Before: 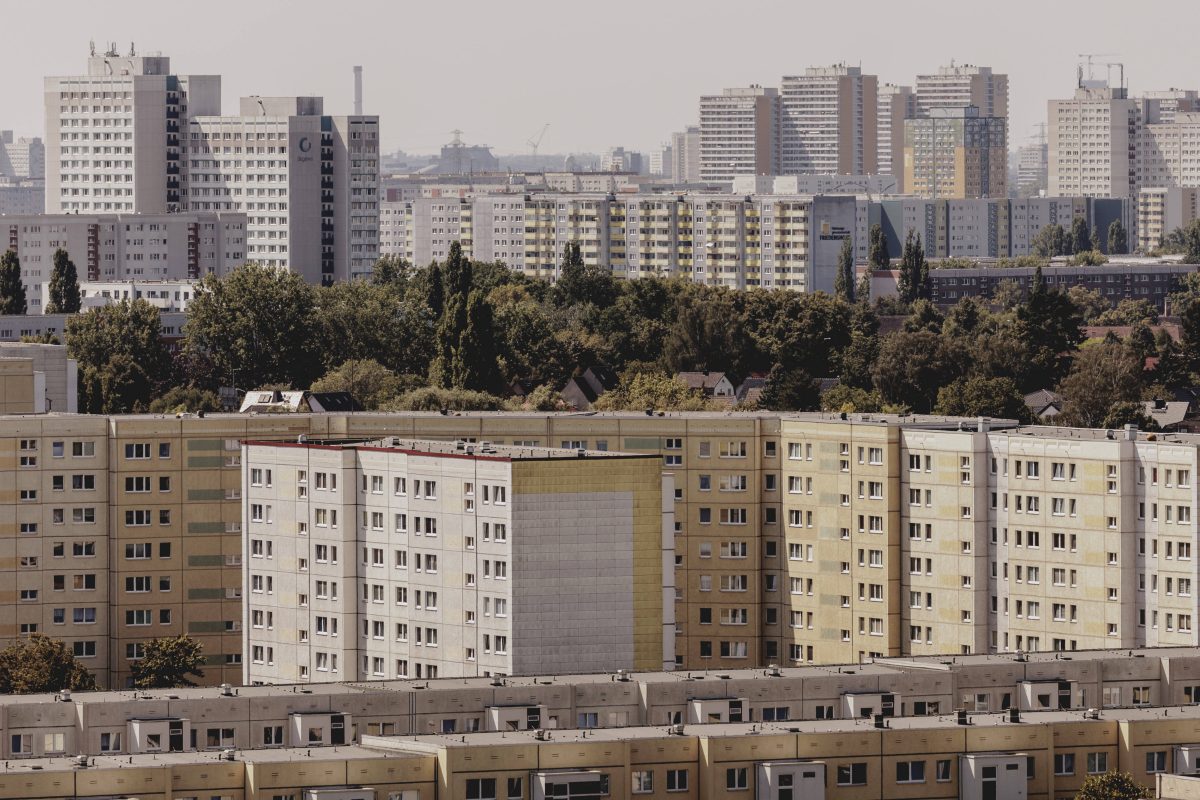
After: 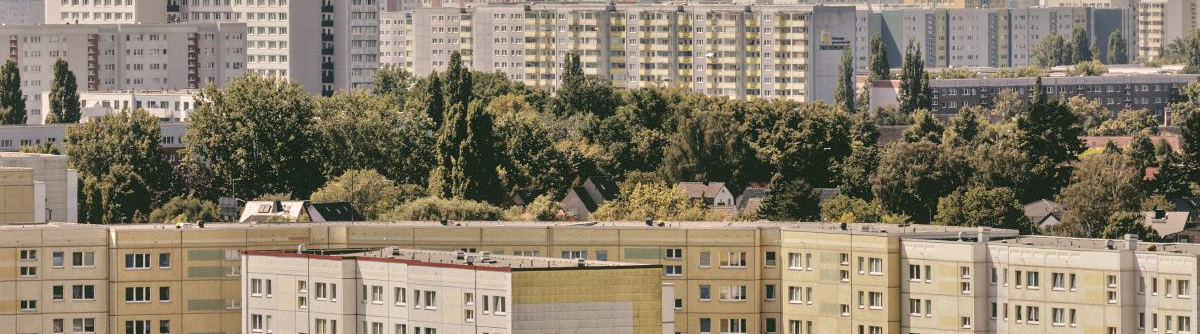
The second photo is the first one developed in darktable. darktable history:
color correction: highlights a* 4.02, highlights b* 4.98, shadows a* -7.55, shadows b* 4.98
tone equalizer: -7 EV 0.15 EV, -6 EV 0.6 EV, -5 EV 1.15 EV, -4 EV 1.33 EV, -3 EV 1.15 EV, -2 EV 0.6 EV, -1 EV 0.15 EV, mask exposure compensation -0.5 EV
crop and rotate: top 23.84%, bottom 34.294%
